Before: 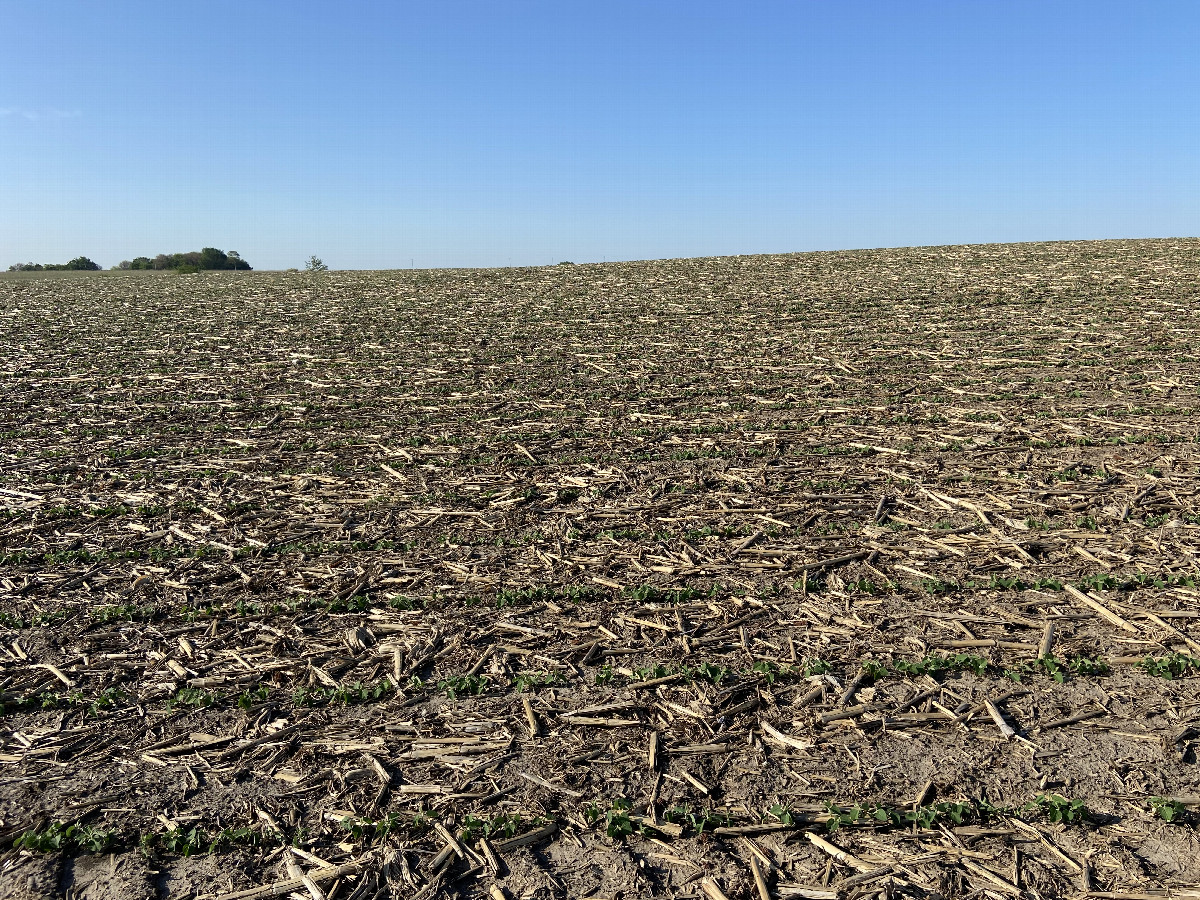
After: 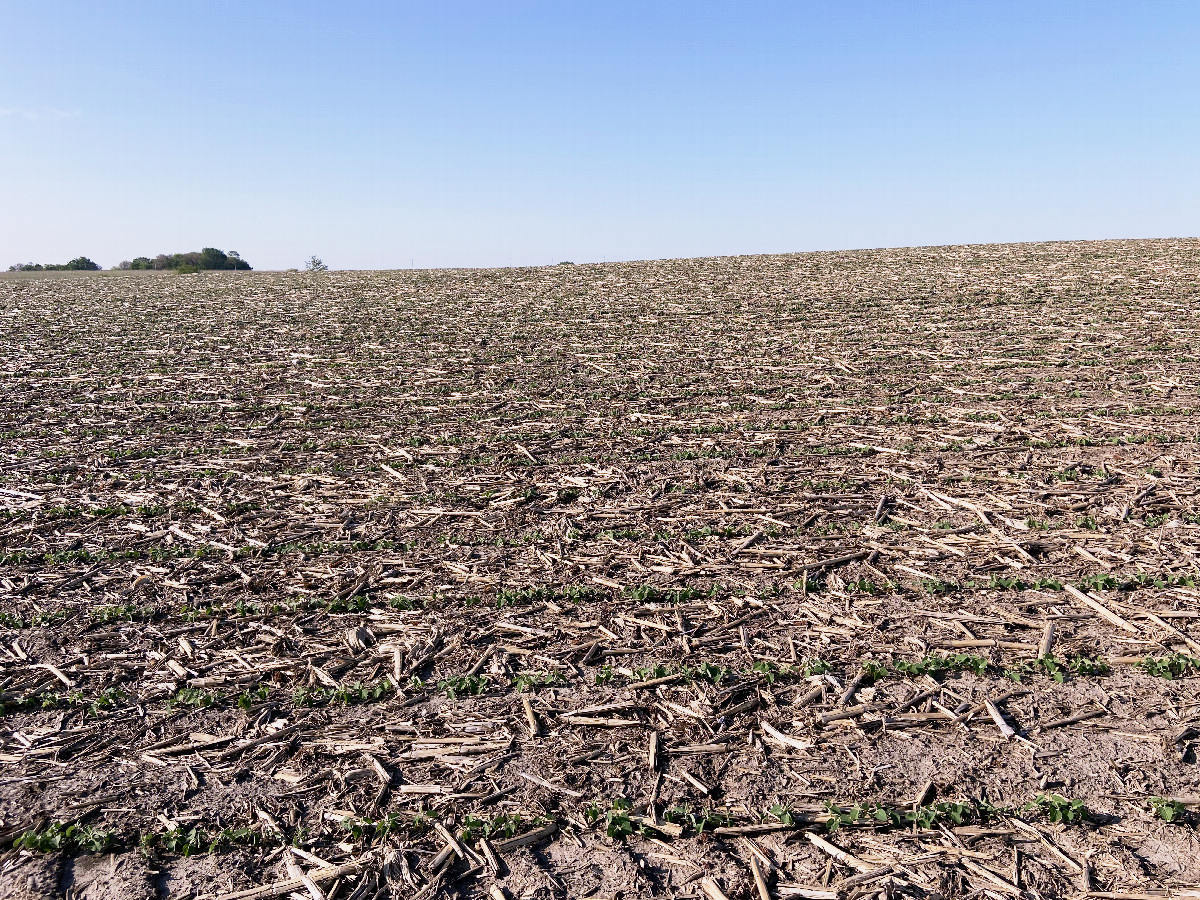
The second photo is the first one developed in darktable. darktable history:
white balance: red 1.066, blue 1.119
base curve: curves: ch0 [(0, 0) (0.088, 0.125) (0.176, 0.251) (0.354, 0.501) (0.613, 0.749) (1, 0.877)], preserve colors none
